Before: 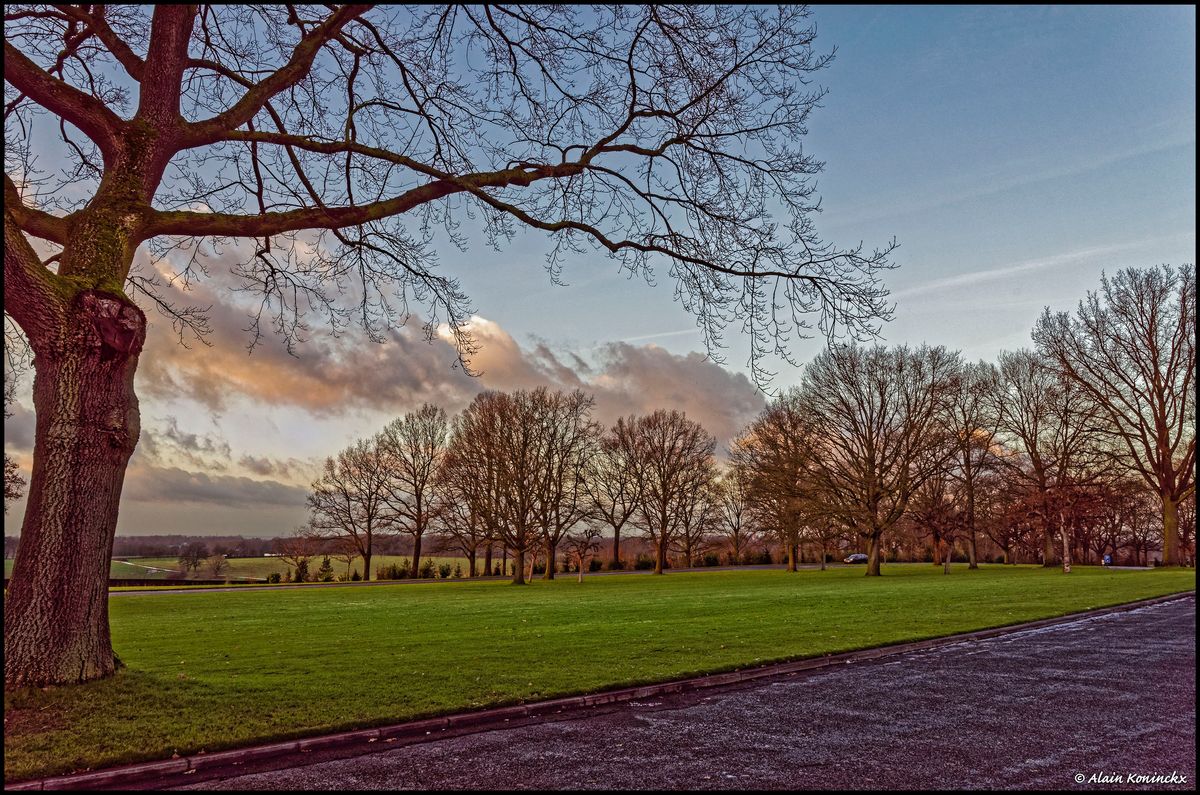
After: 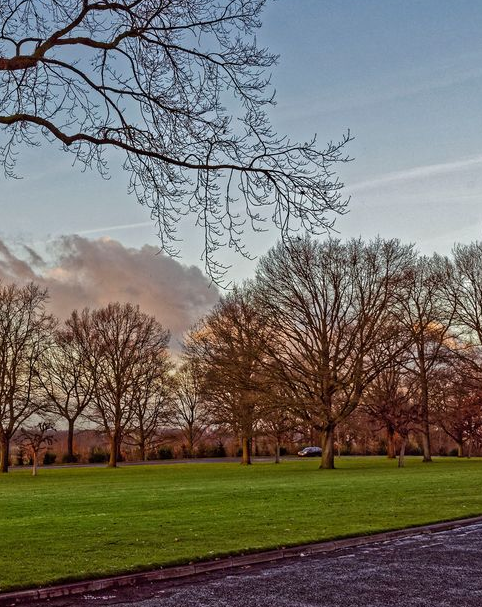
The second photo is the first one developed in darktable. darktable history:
crop: left 45.534%, top 13.581%, right 14.241%, bottom 10.001%
